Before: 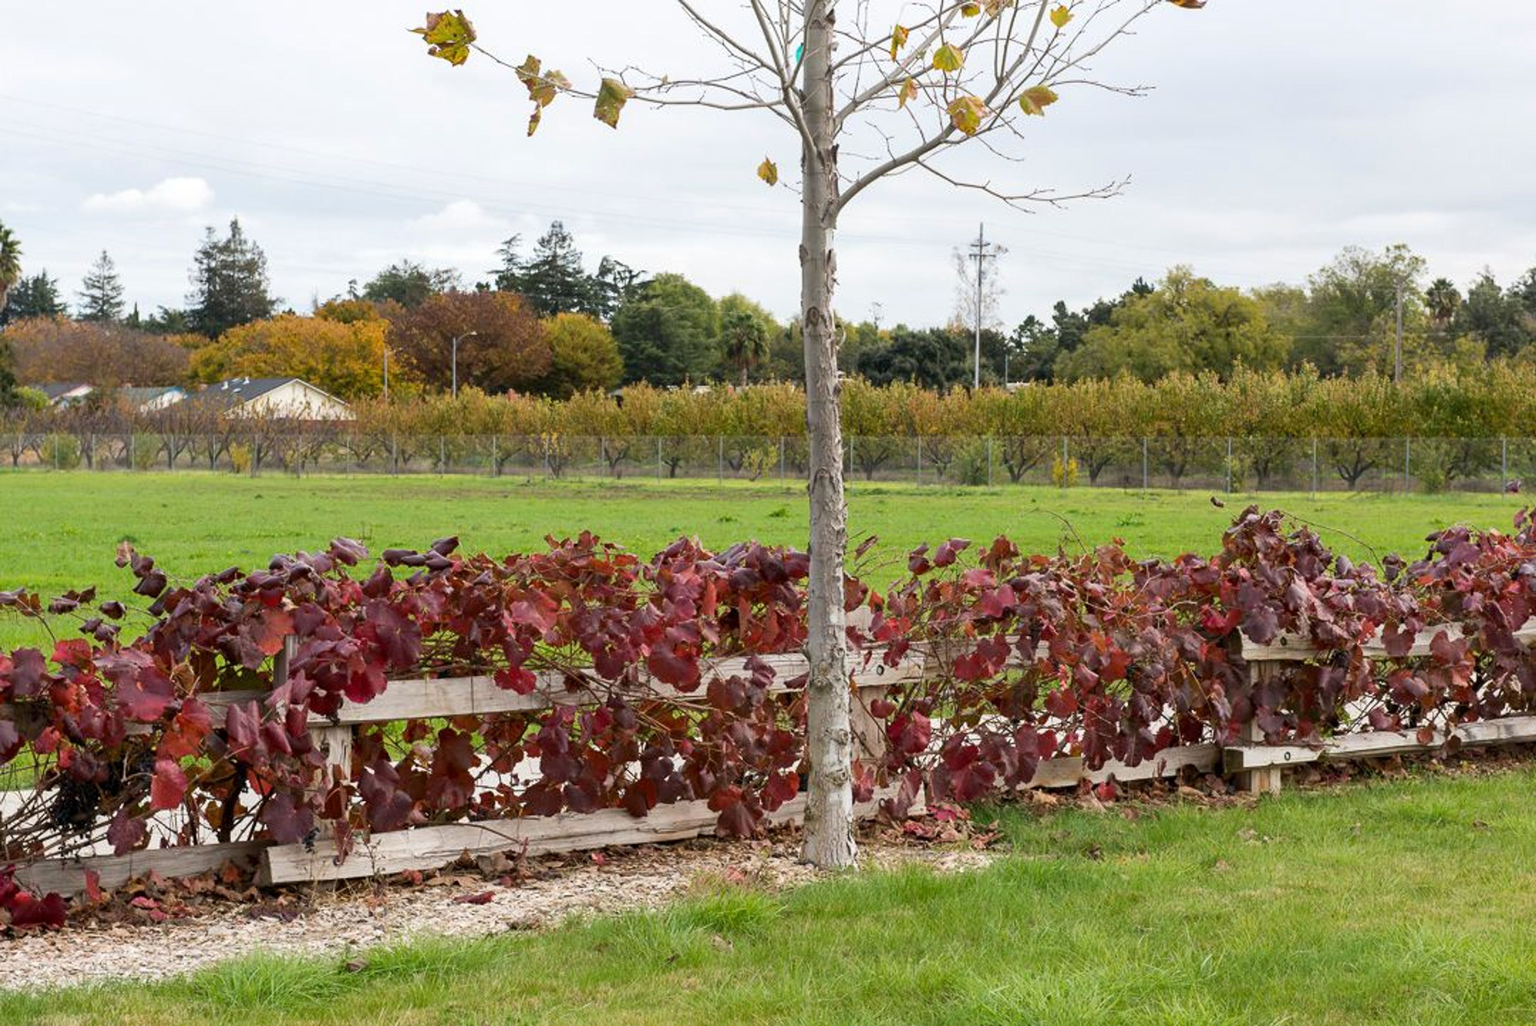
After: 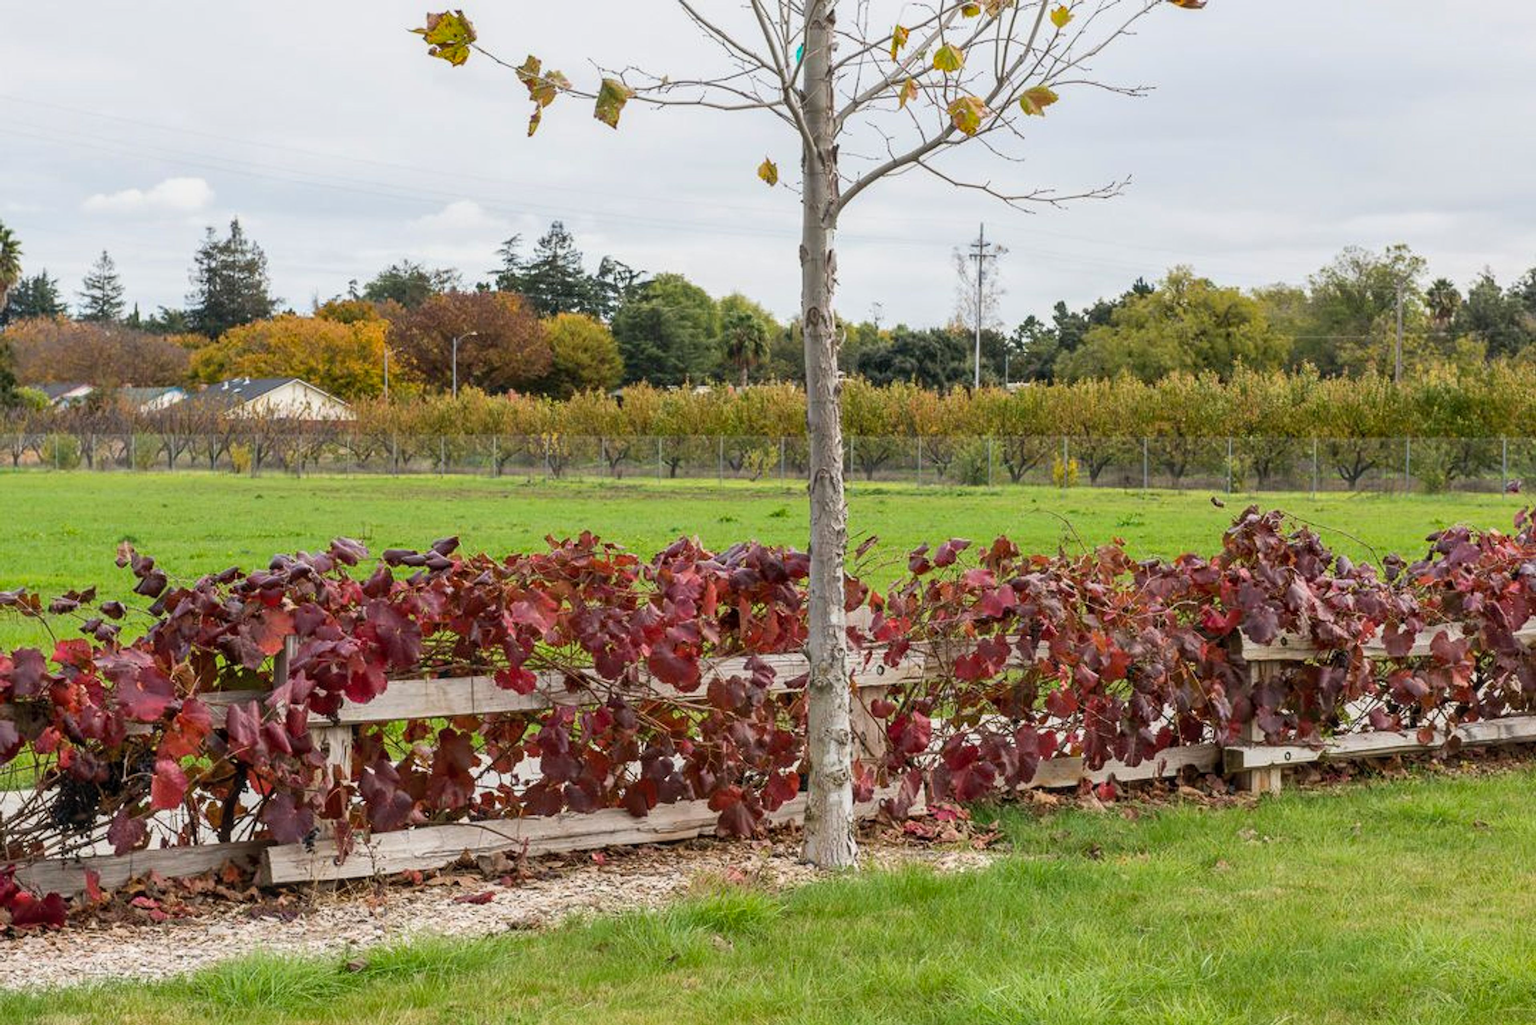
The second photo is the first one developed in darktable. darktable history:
contrast brightness saturation: contrast -0.091, brightness 0.045, saturation 0.084
exposure: exposure -0.112 EV, compensate highlight preservation false
local contrast: detail 130%
